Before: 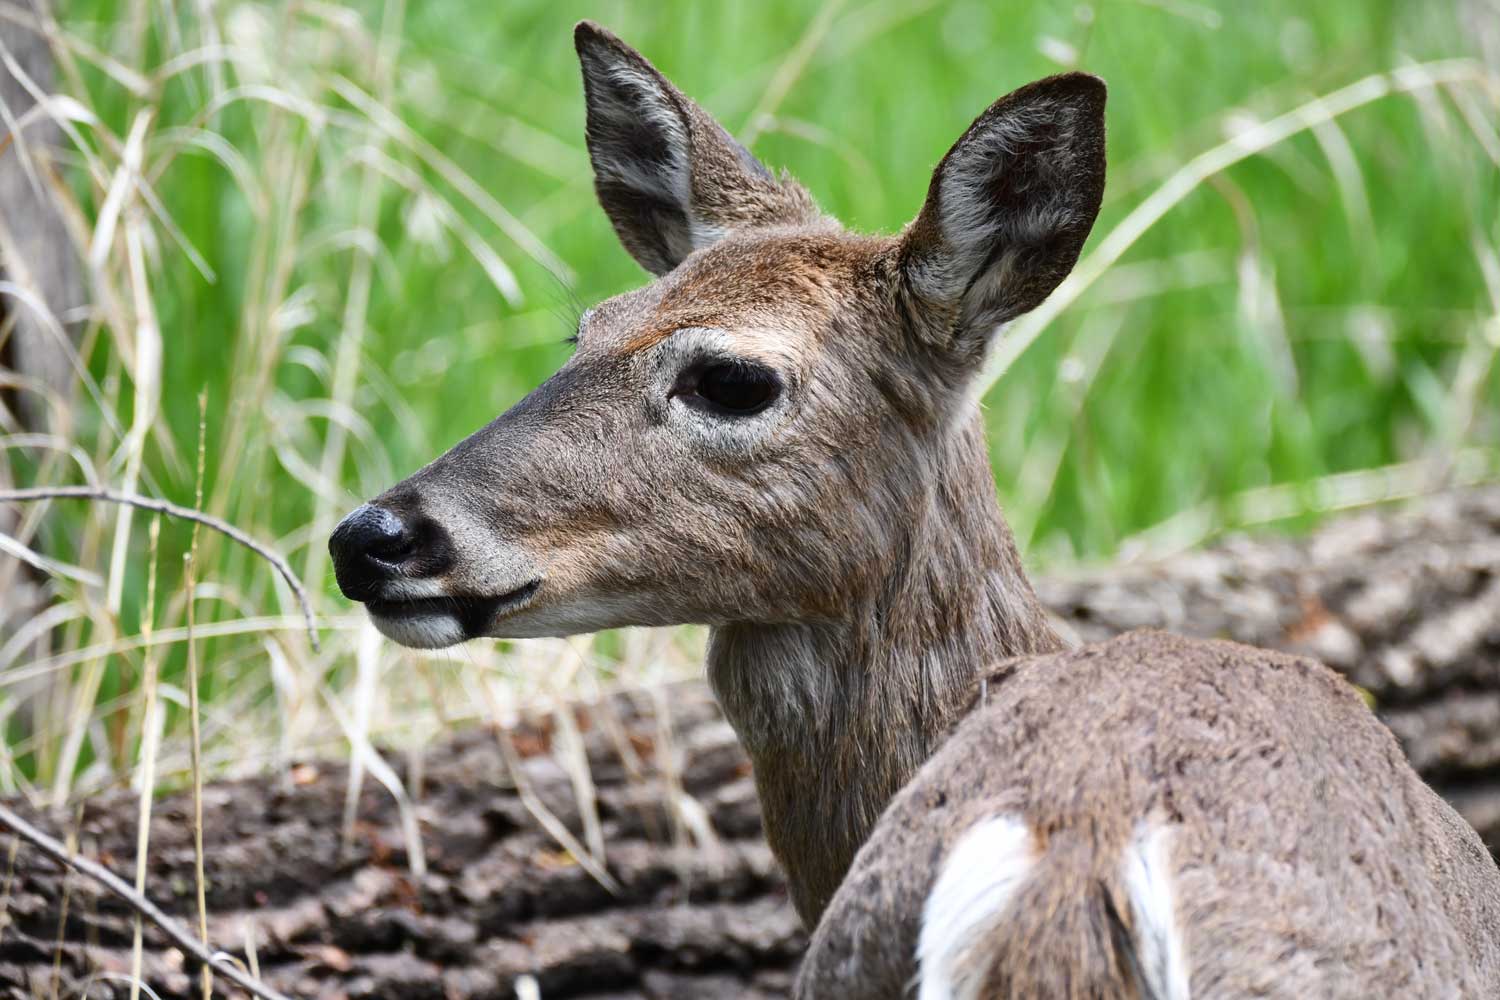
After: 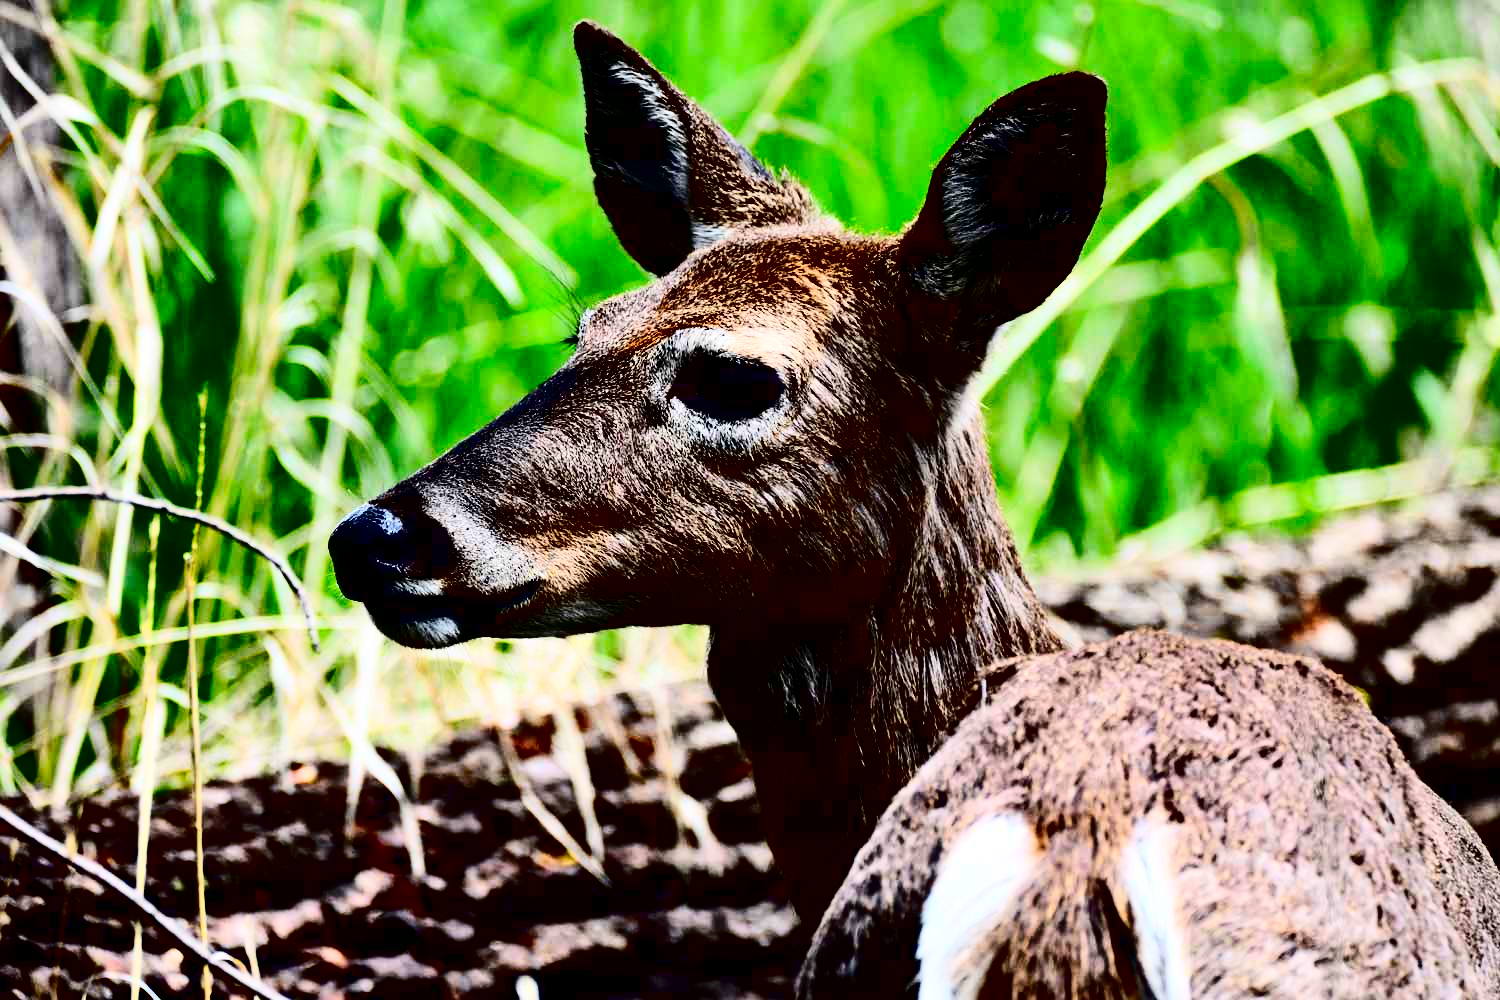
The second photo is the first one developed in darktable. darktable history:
contrast brightness saturation: contrast 0.775, brightness -0.99, saturation 0.993
